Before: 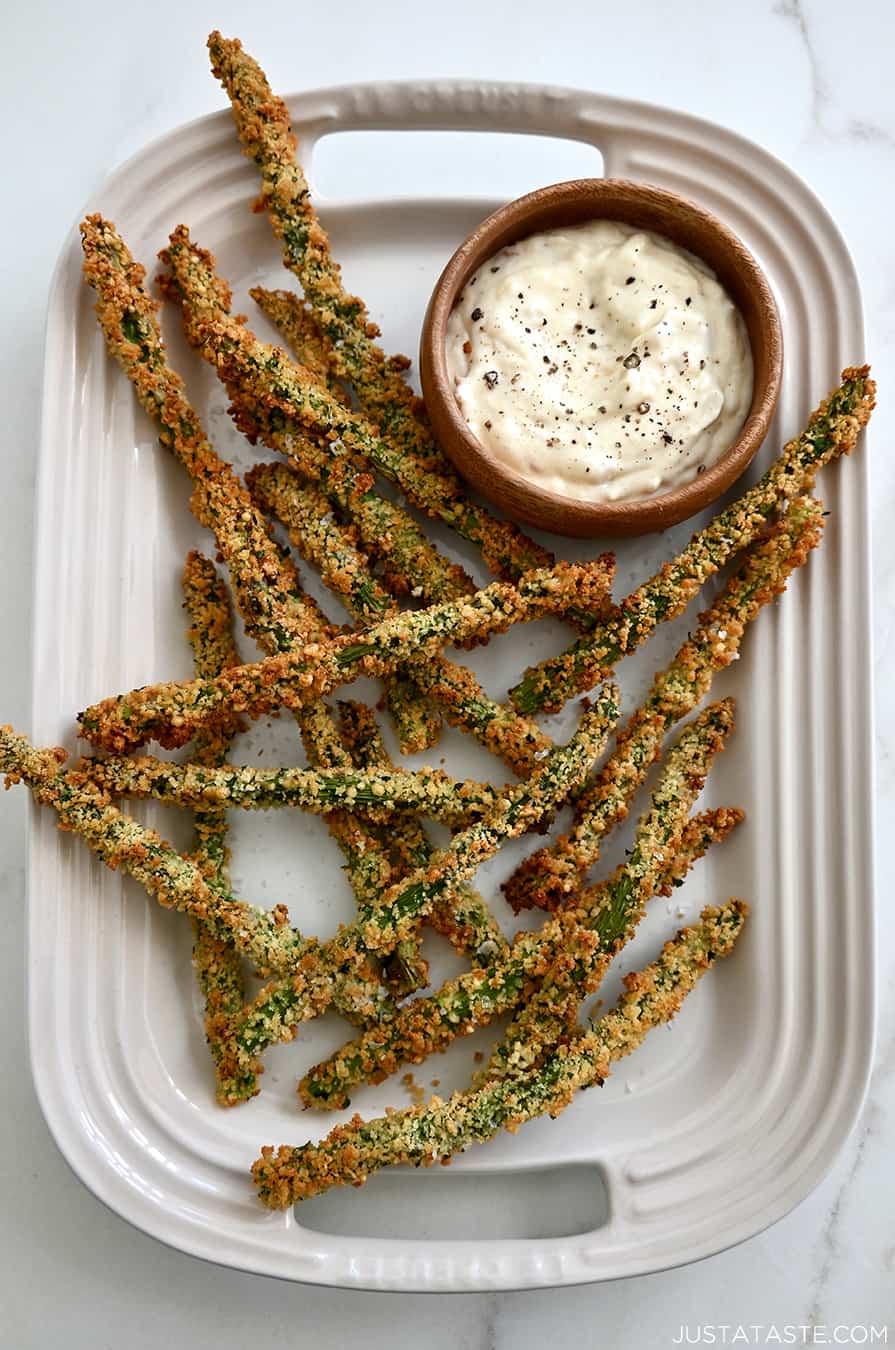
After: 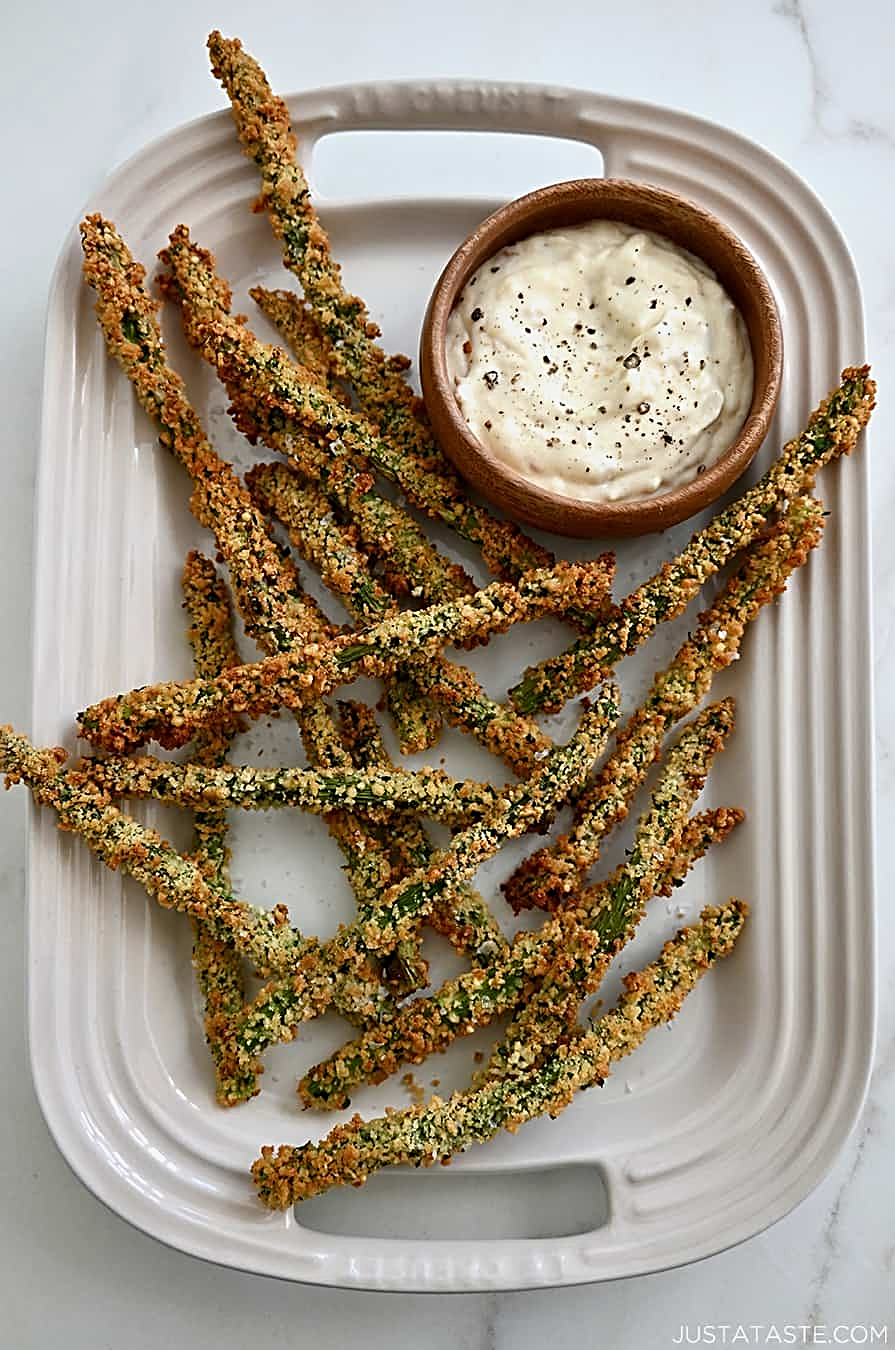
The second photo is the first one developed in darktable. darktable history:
sharpen: radius 2.545, amount 0.635
exposure: exposure -0.155 EV, compensate exposure bias true, compensate highlight preservation false
